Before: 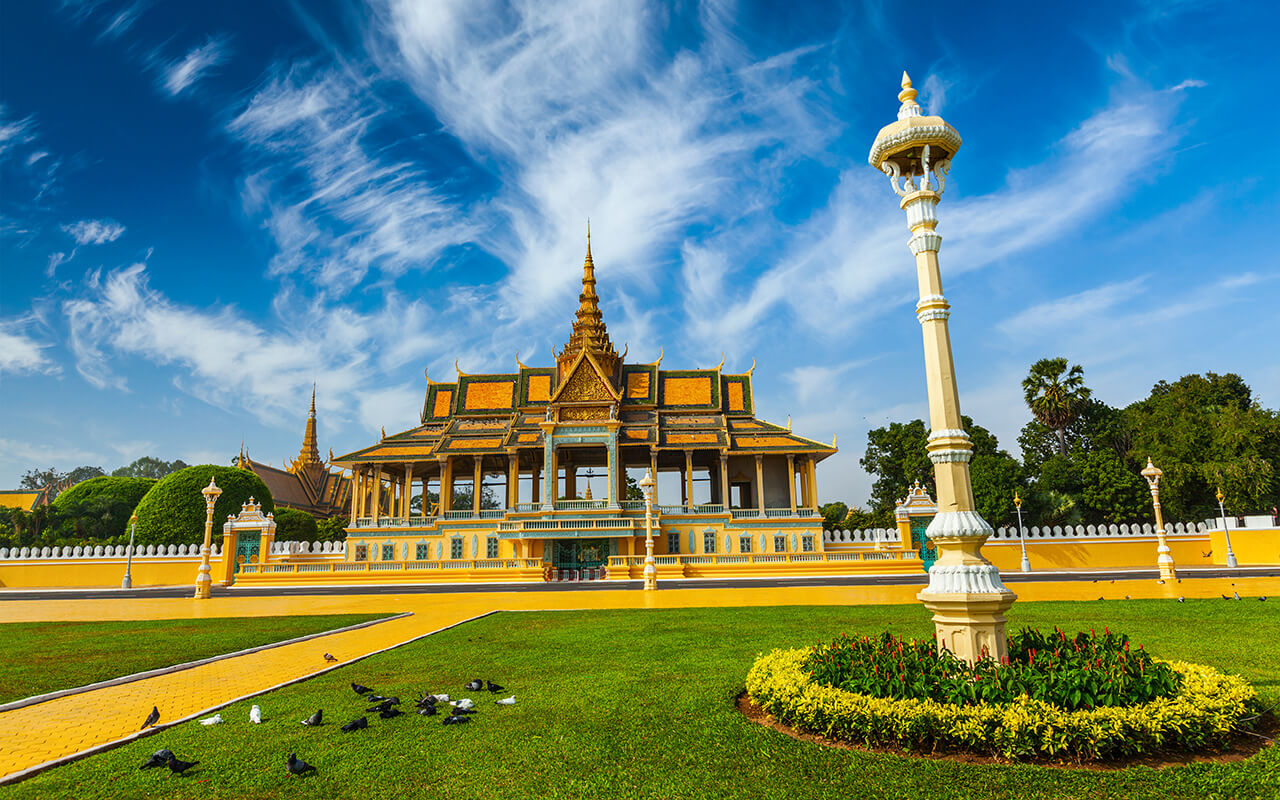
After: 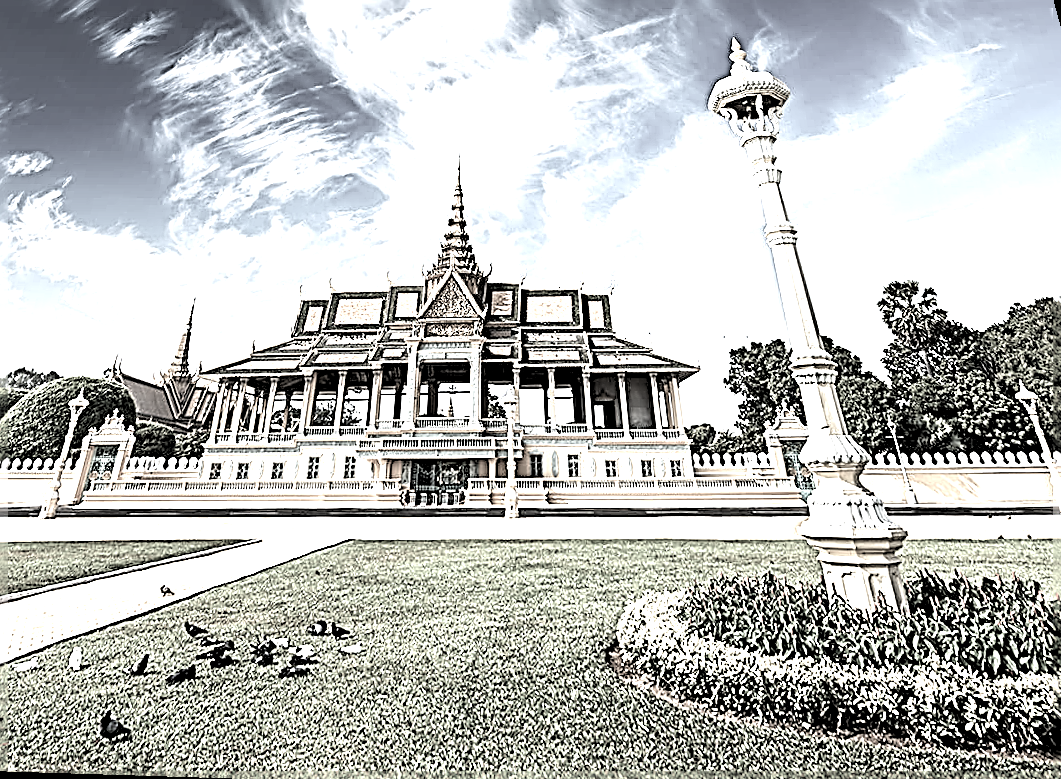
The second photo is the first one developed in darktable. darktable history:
sharpen: radius 3.158, amount 1.731
rgb levels: levels [[0.034, 0.472, 0.904], [0, 0.5, 1], [0, 0.5, 1]]
color correction: saturation 0.2
contrast brightness saturation: contrast 0.1, saturation -0.3
rotate and perspective: rotation 0.72°, lens shift (vertical) -0.352, lens shift (horizontal) -0.051, crop left 0.152, crop right 0.859, crop top 0.019, crop bottom 0.964
exposure: black level correction 0, exposure 1.625 EV, compensate exposure bias true, compensate highlight preservation false
